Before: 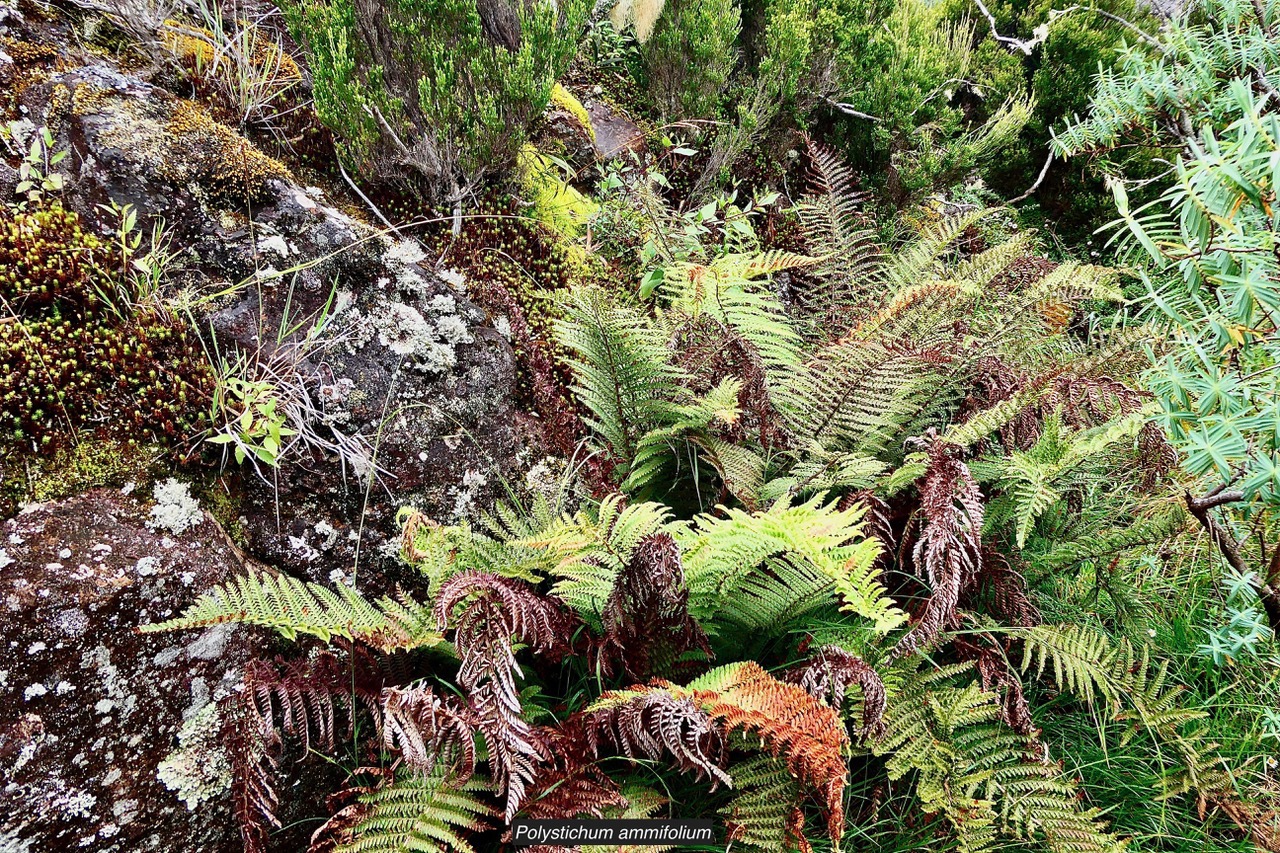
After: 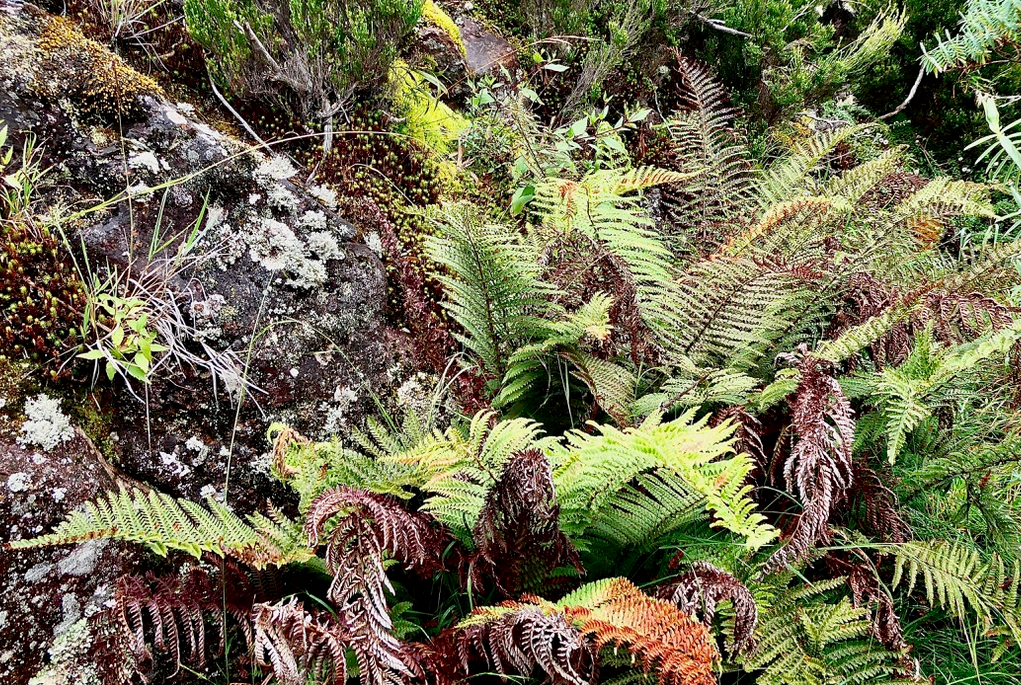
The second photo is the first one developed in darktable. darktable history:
crop and rotate: left 10.154%, top 9.896%, right 10.025%, bottom 9.744%
